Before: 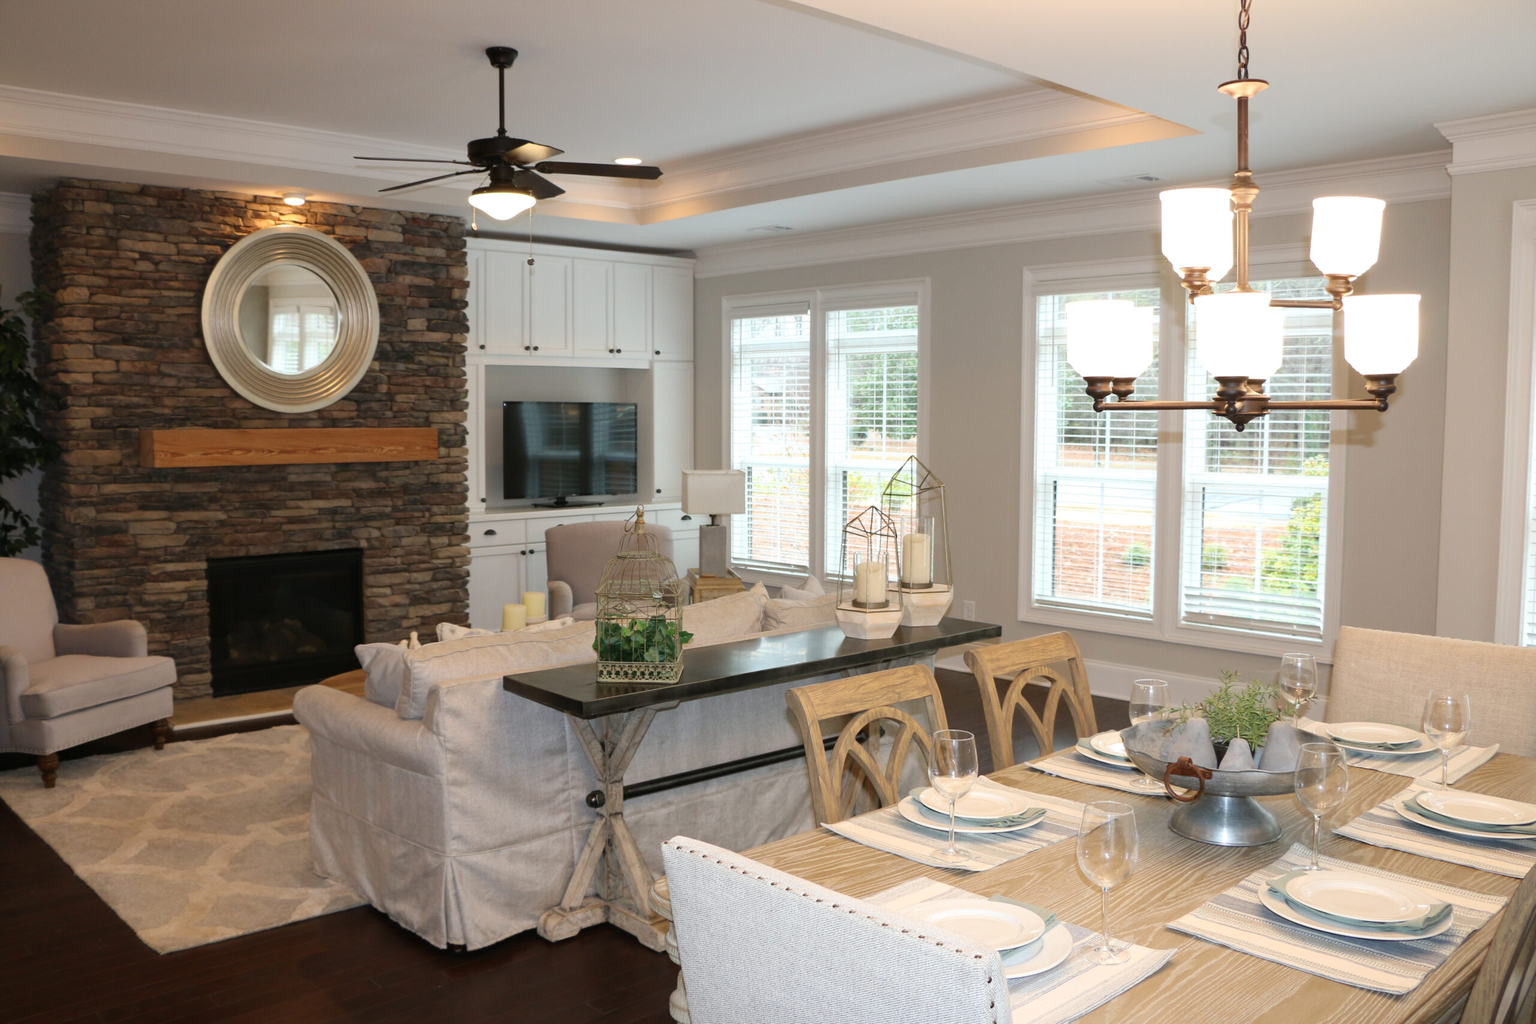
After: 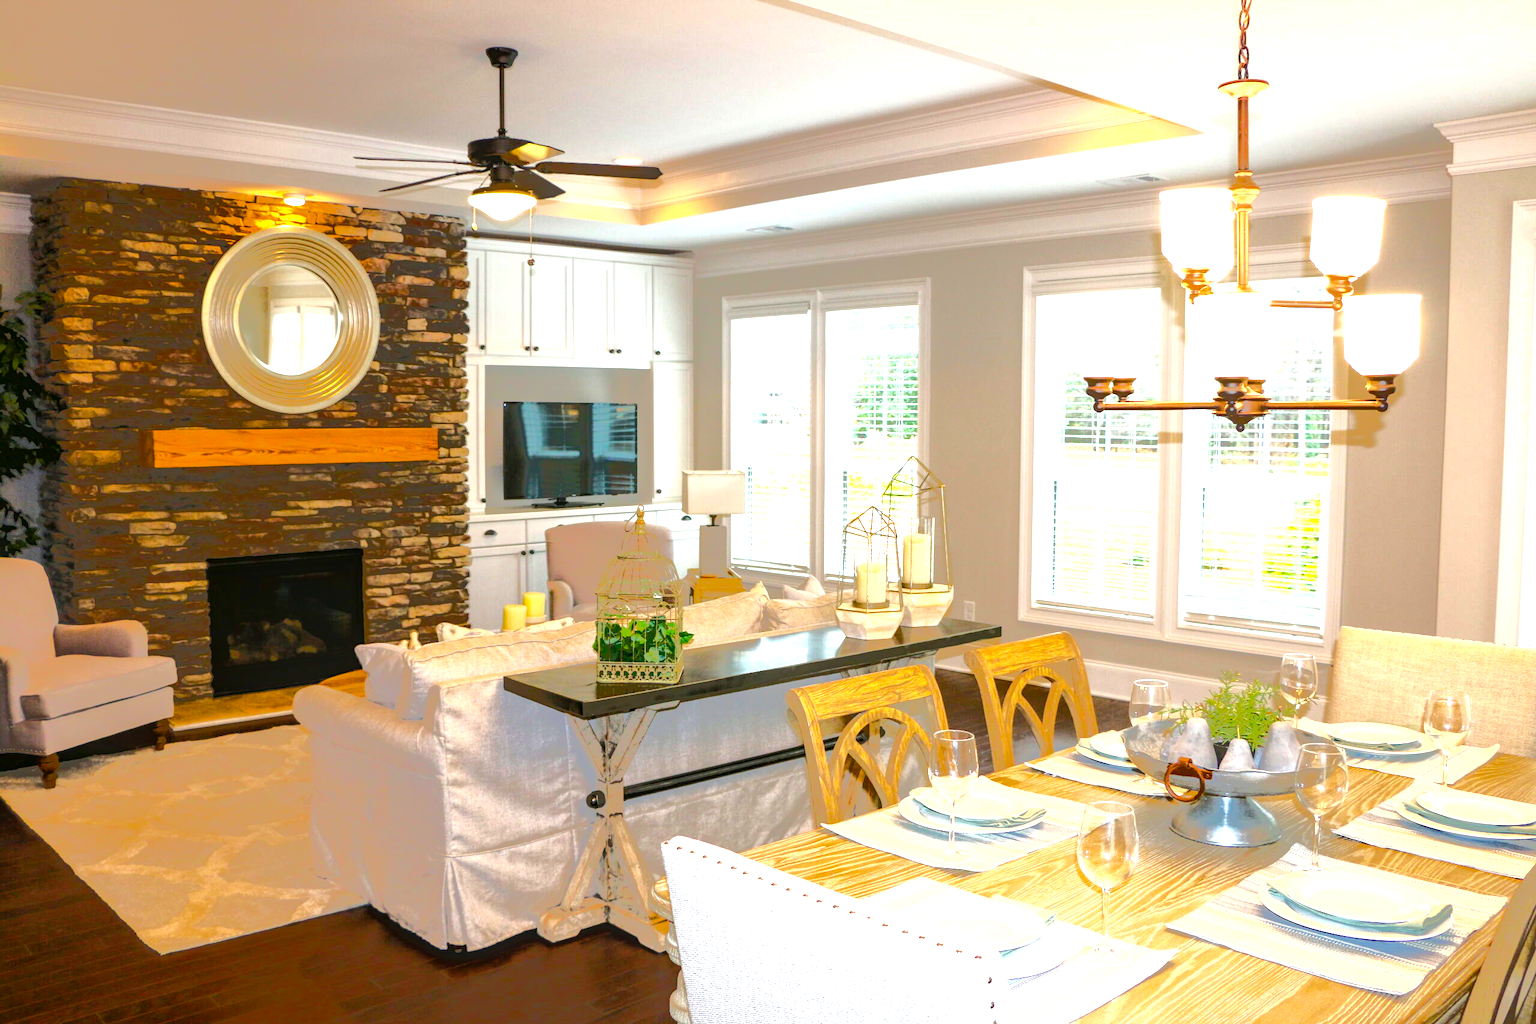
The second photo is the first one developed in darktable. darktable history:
local contrast: on, module defaults
color balance rgb: linear chroma grading › global chroma 14.908%, perceptual saturation grading › global saturation 37.274%, perceptual saturation grading › shadows 35.493%, global vibrance 24.934%
exposure: black level correction 0, exposure 1 EV, compensate highlight preservation false
tone equalizer: -7 EV -0.607 EV, -6 EV 1.02 EV, -5 EV -0.448 EV, -4 EV 0.427 EV, -3 EV 0.431 EV, -2 EV 0.176 EV, -1 EV -0.163 EV, +0 EV -0.378 EV, edges refinement/feathering 500, mask exposure compensation -1.57 EV, preserve details no
